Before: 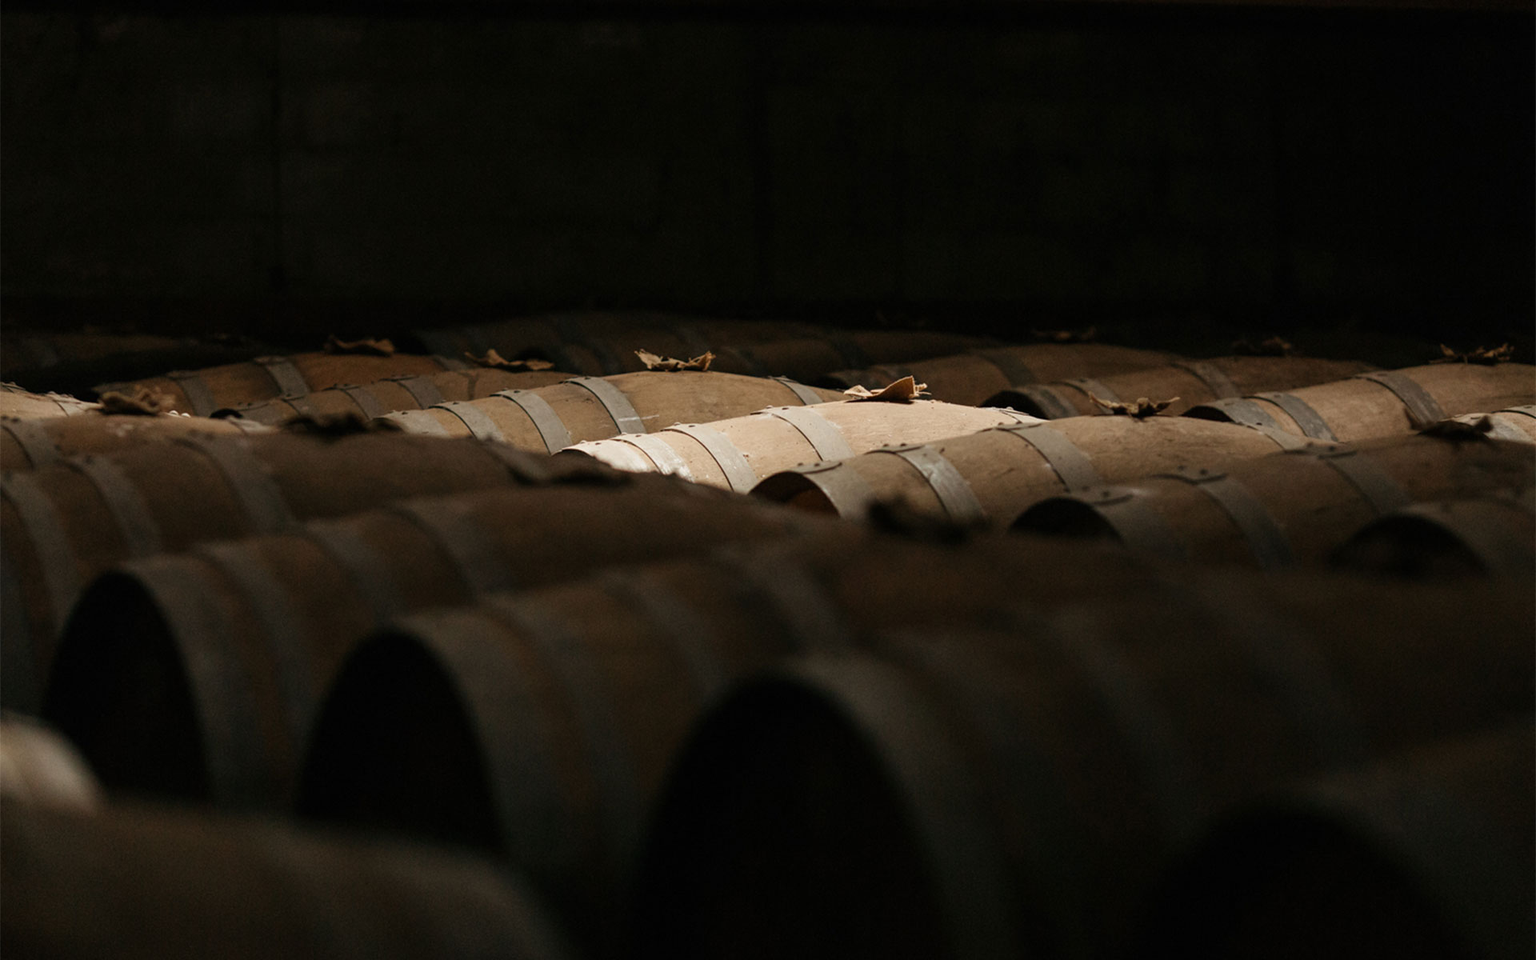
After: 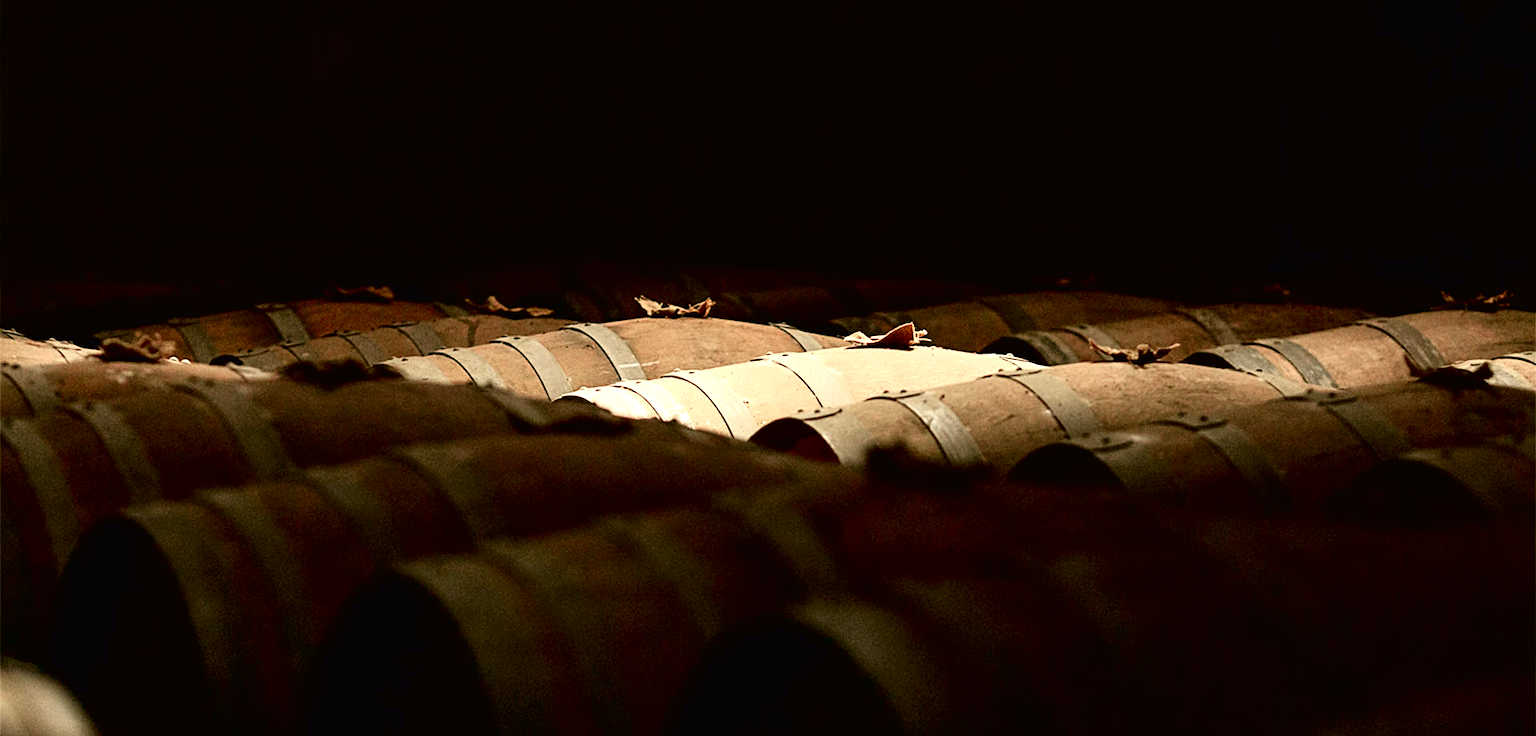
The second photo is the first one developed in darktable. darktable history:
sharpen: on, module defaults
crop: top 5.667%, bottom 17.637%
exposure: black level correction 0.008, exposure 0.979 EV, compensate highlight preservation false
tone curve: curves: ch0 [(0, 0.011) (0.053, 0.026) (0.174, 0.115) (0.416, 0.417) (0.697, 0.758) (0.852, 0.902) (0.991, 0.981)]; ch1 [(0, 0) (0.264, 0.22) (0.407, 0.373) (0.463, 0.457) (0.492, 0.5) (0.512, 0.511) (0.54, 0.543) (0.585, 0.617) (0.659, 0.686) (0.78, 0.8) (1, 1)]; ch2 [(0, 0) (0.438, 0.449) (0.473, 0.469) (0.503, 0.5) (0.523, 0.534) (0.562, 0.591) (0.612, 0.627) (0.701, 0.707) (1, 1)], color space Lab, independent channels, preserve colors none
